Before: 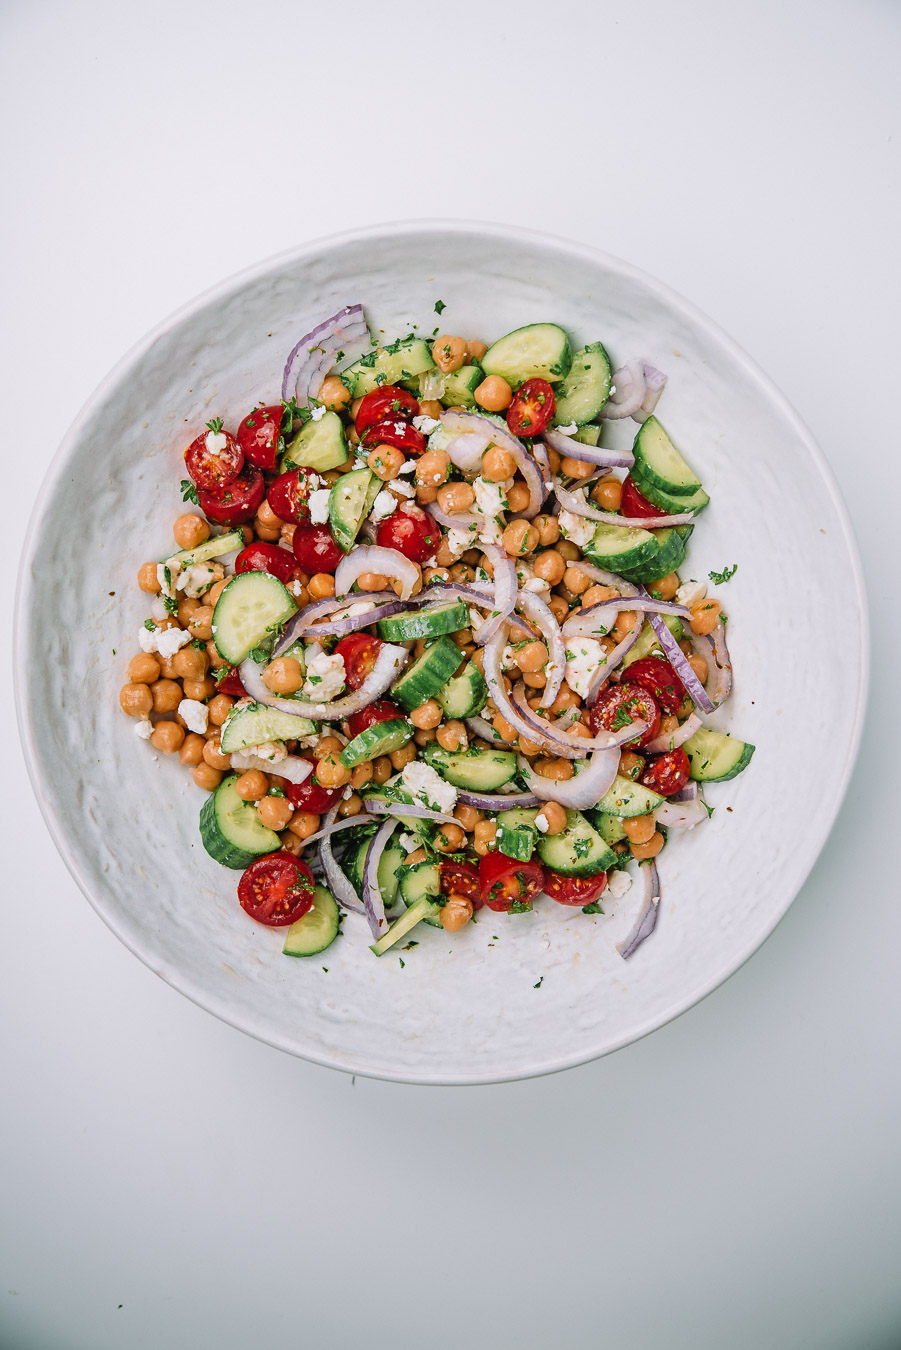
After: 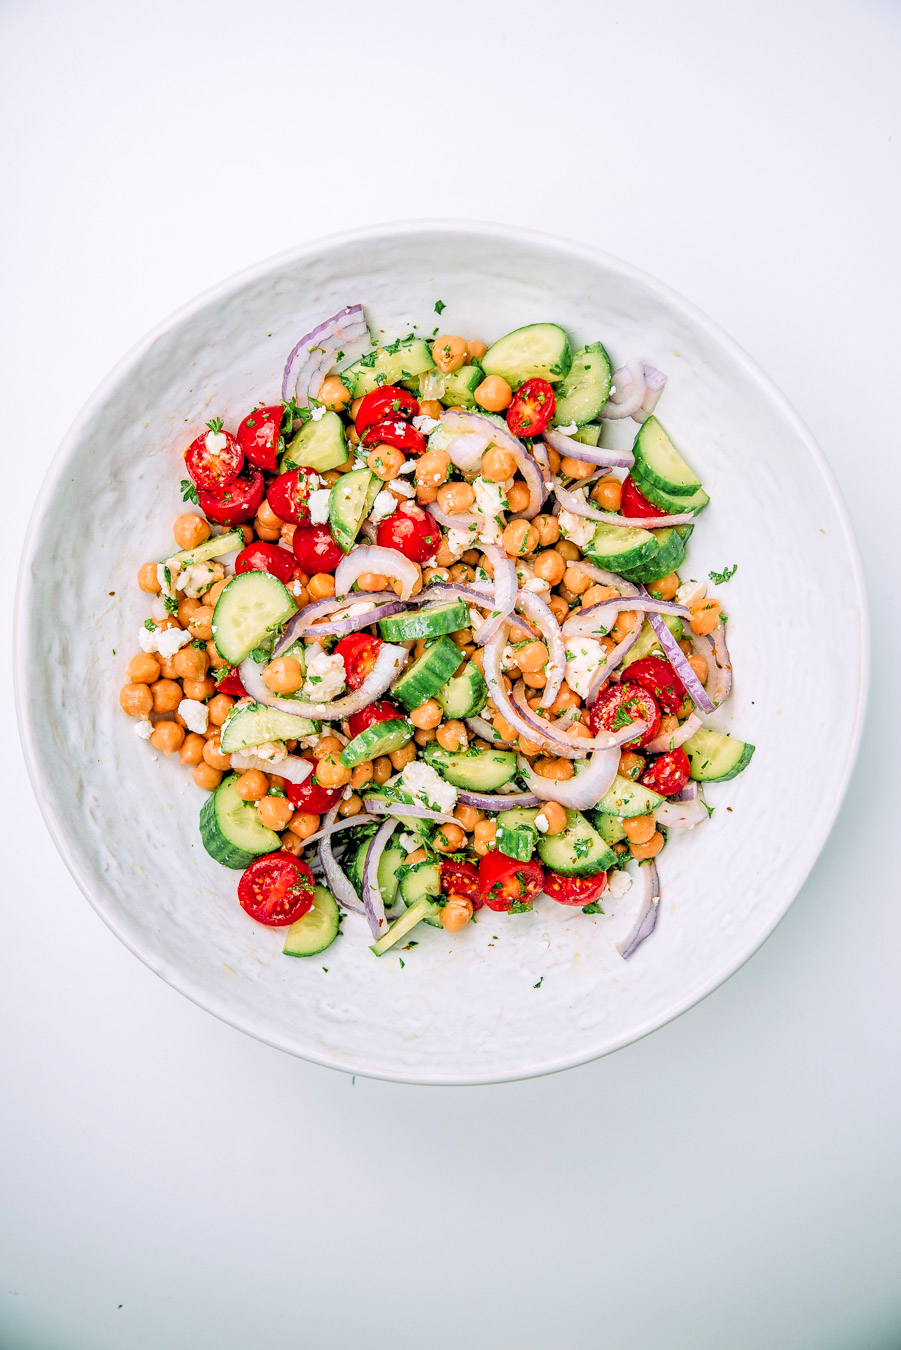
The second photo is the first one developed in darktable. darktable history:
levels: levels [0.072, 0.414, 0.976]
local contrast: on, module defaults
